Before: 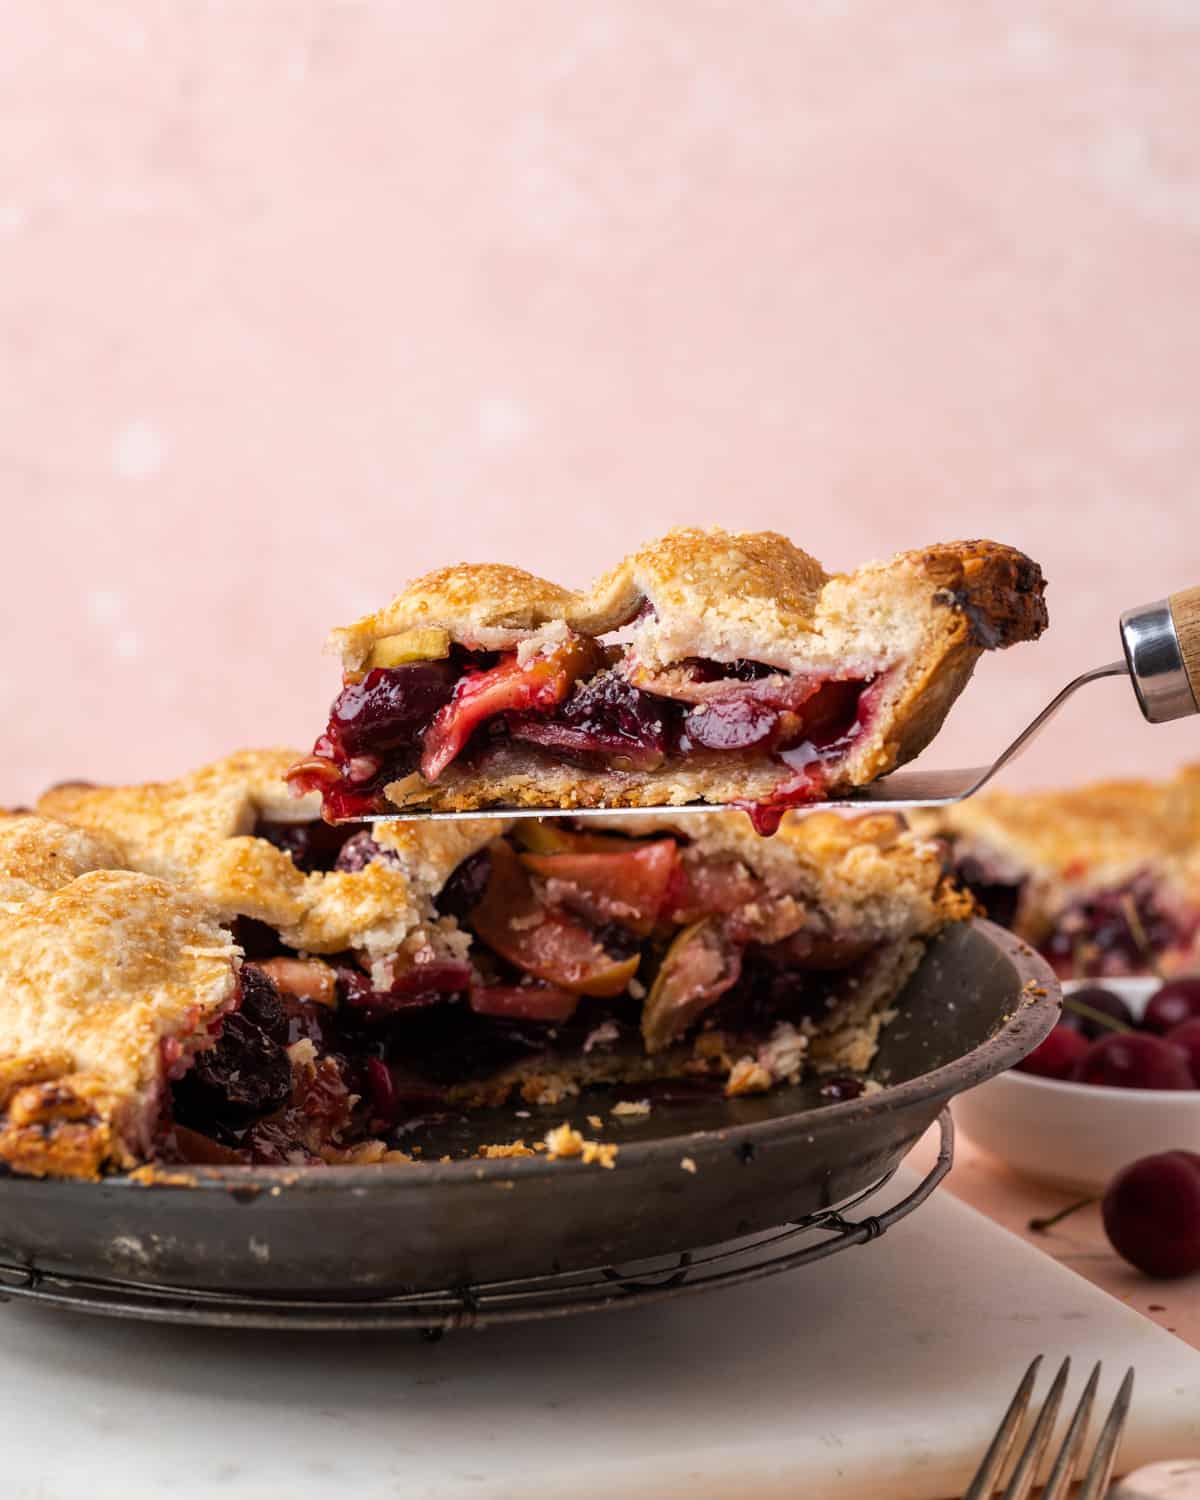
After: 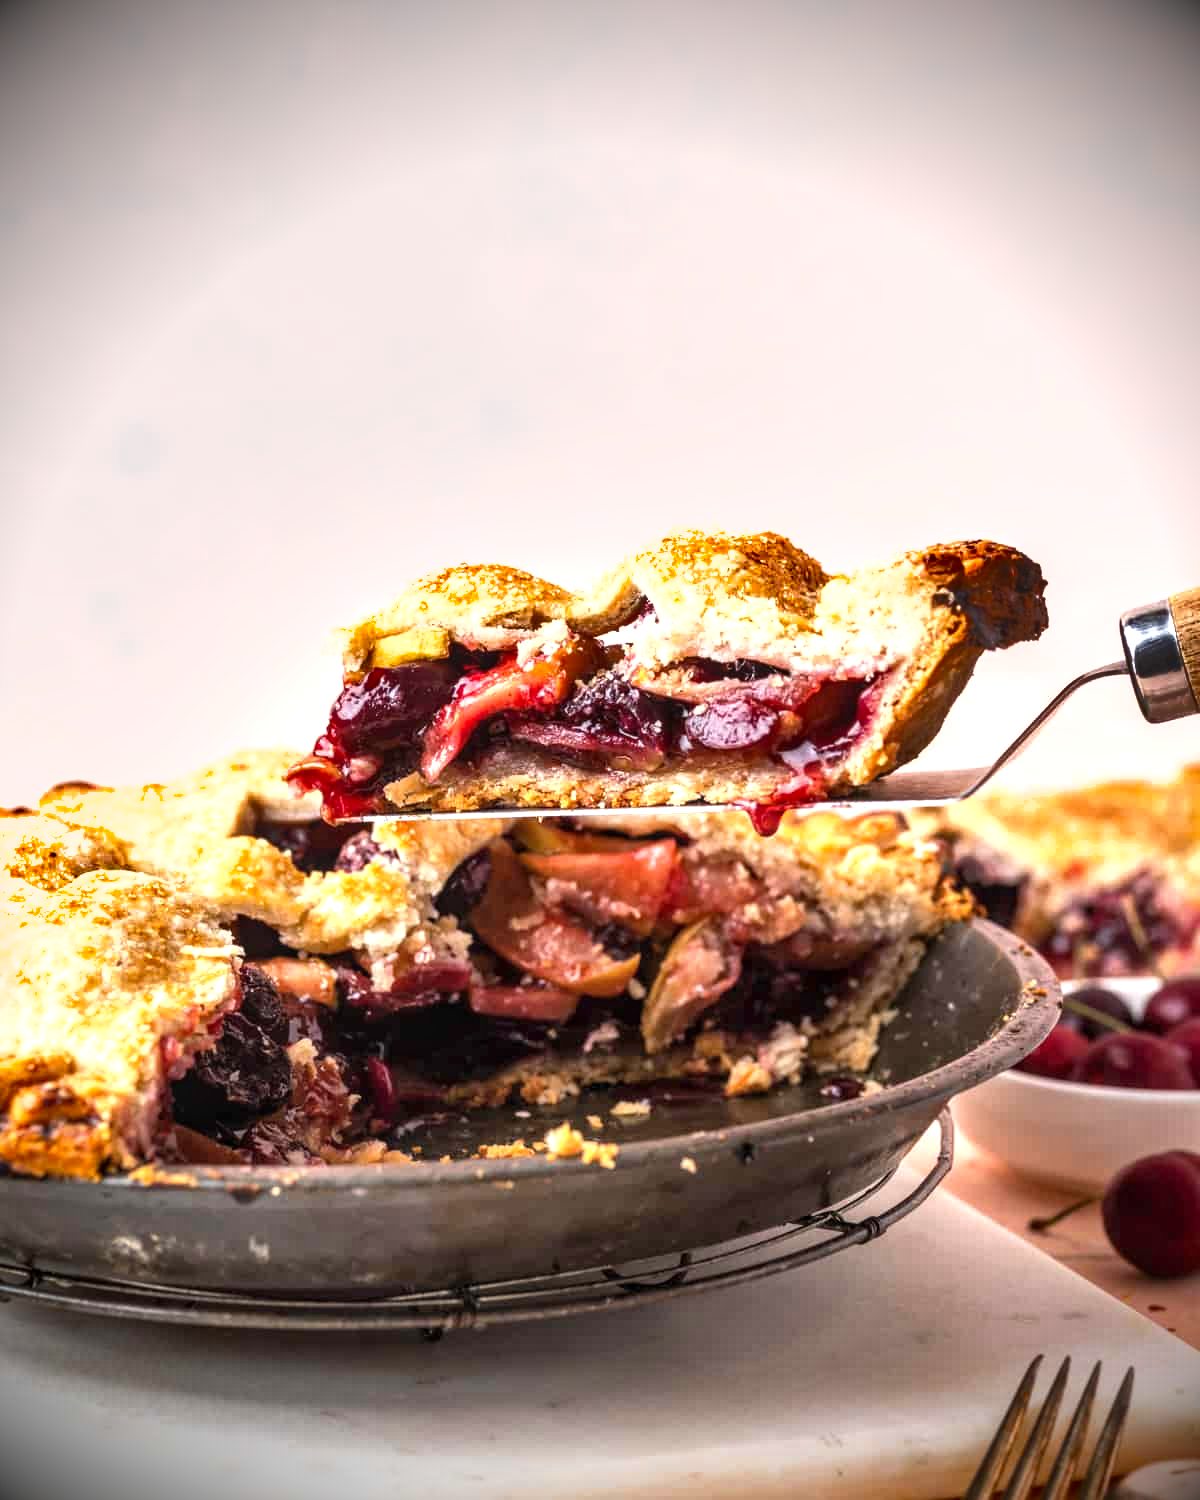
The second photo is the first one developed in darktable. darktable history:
shadows and highlights: highlights color adjustment 42.52%, low approximation 0.01, soften with gaussian
local contrast: on, module defaults
vignetting: brightness -0.99, saturation 0.495
exposure: exposure 0.993 EV, compensate highlight preservation false
